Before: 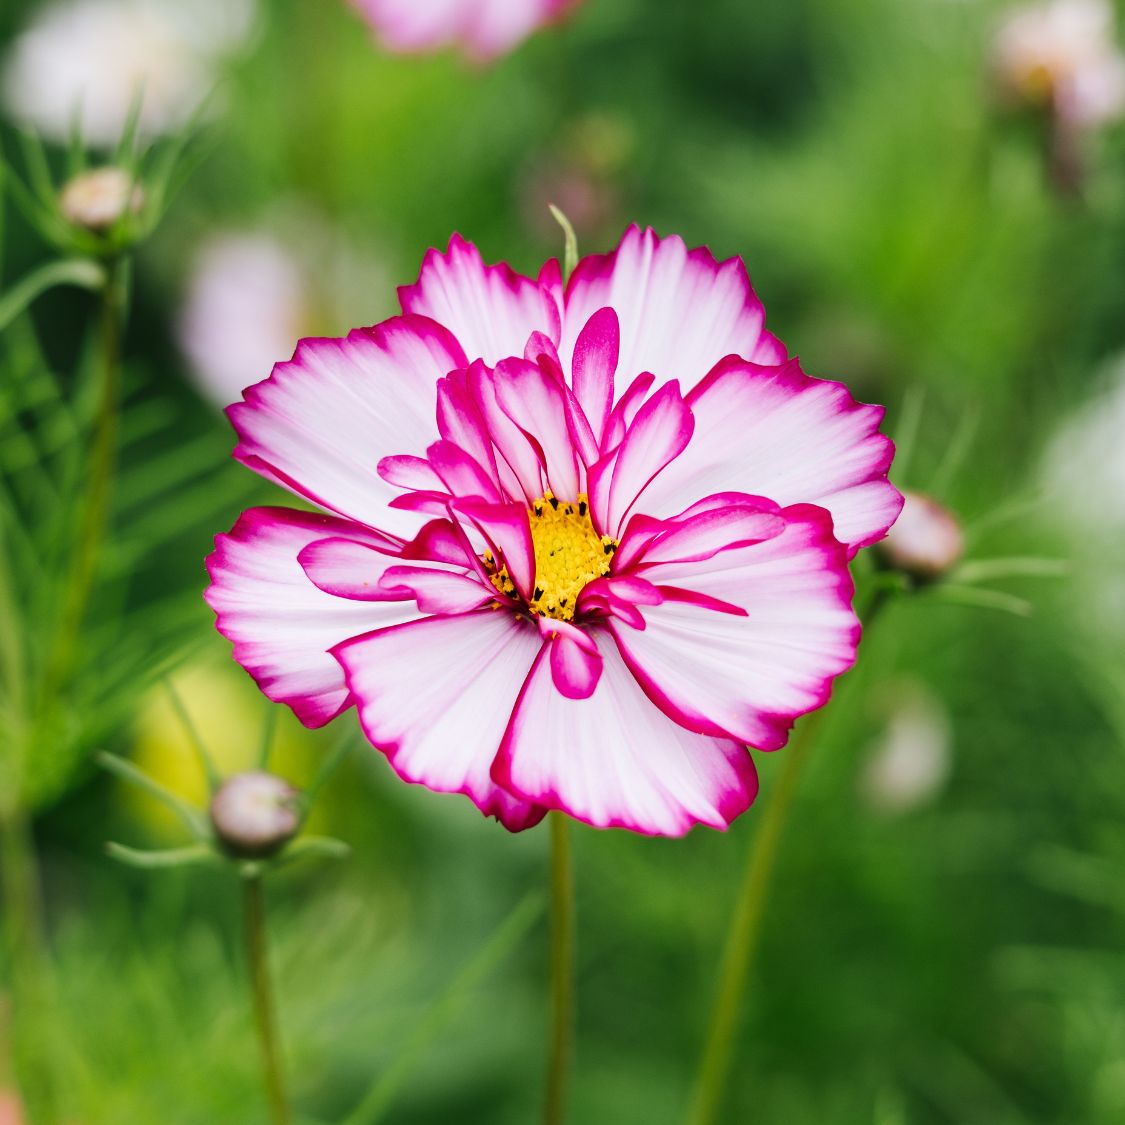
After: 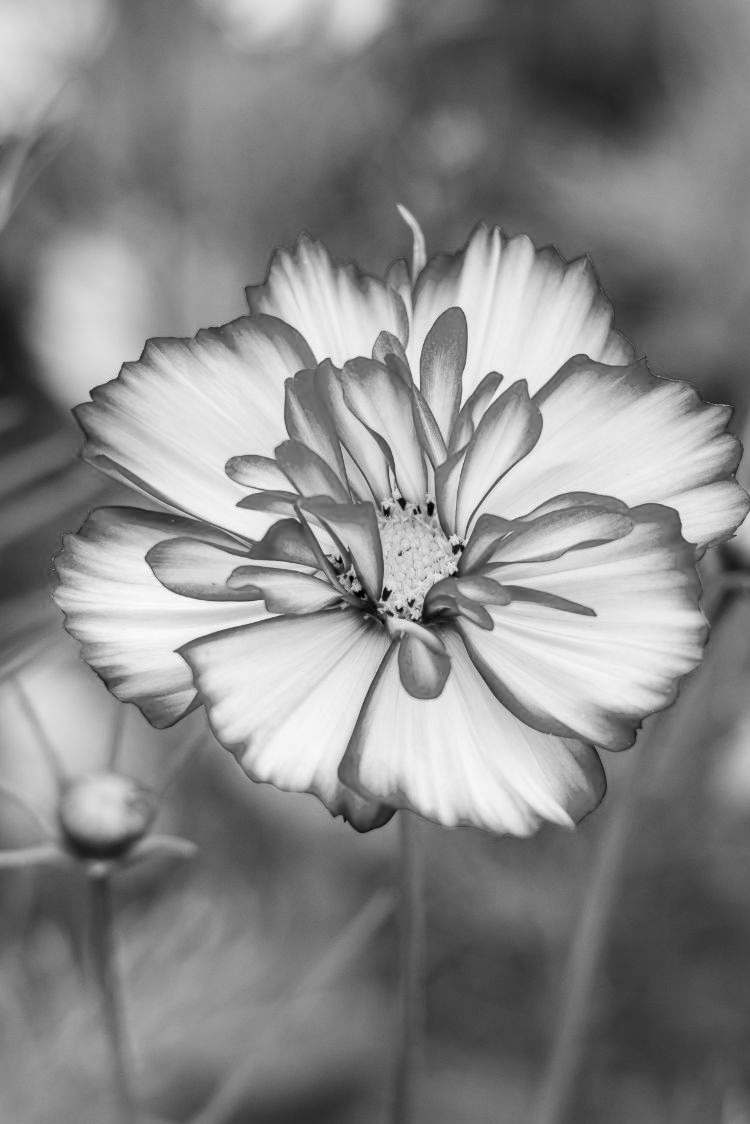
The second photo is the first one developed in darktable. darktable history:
monochrome: a 1.94, b -0.638
local contrast: on, module defaults
crop and rotate: left 13.537%, right 19.796%
